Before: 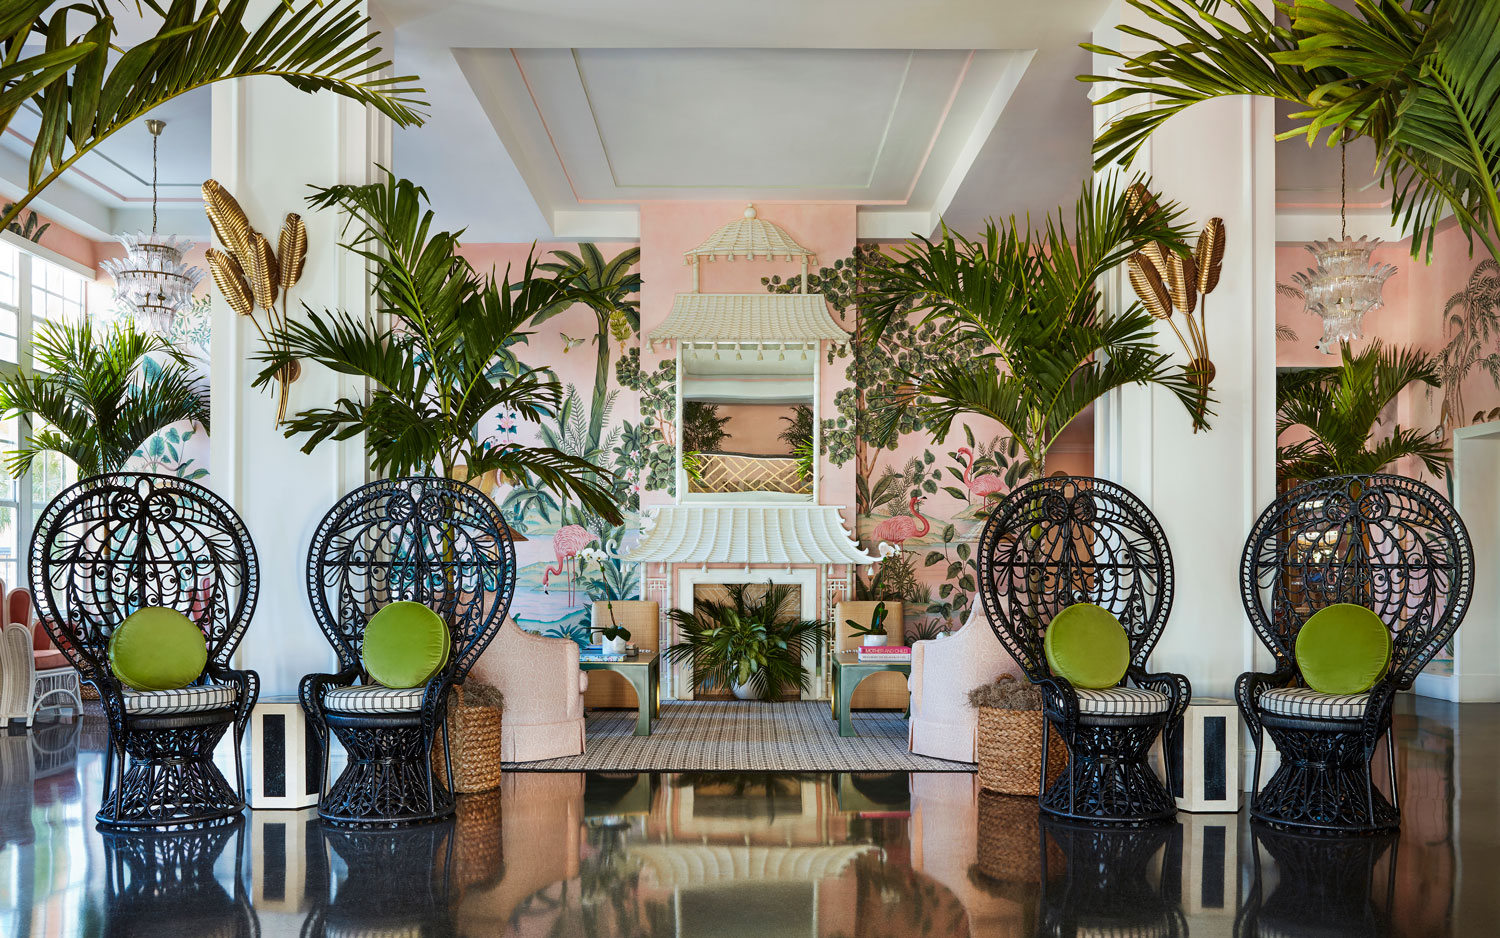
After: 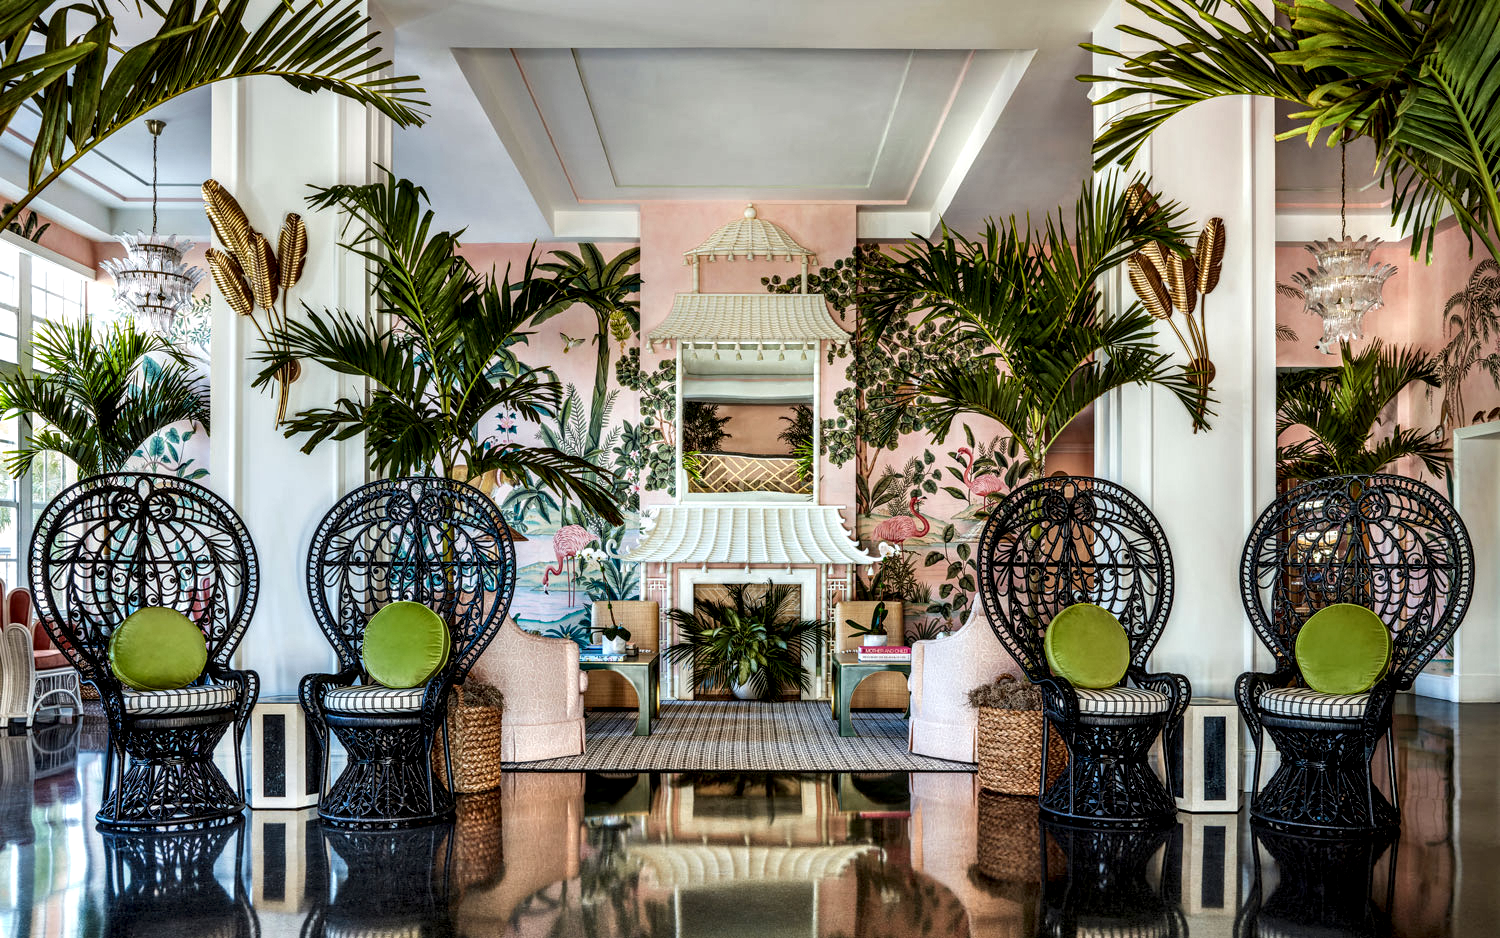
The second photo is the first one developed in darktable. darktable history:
local contrast: highlights 19%, detail 186%
rotate and perspective: automatic cropping off
